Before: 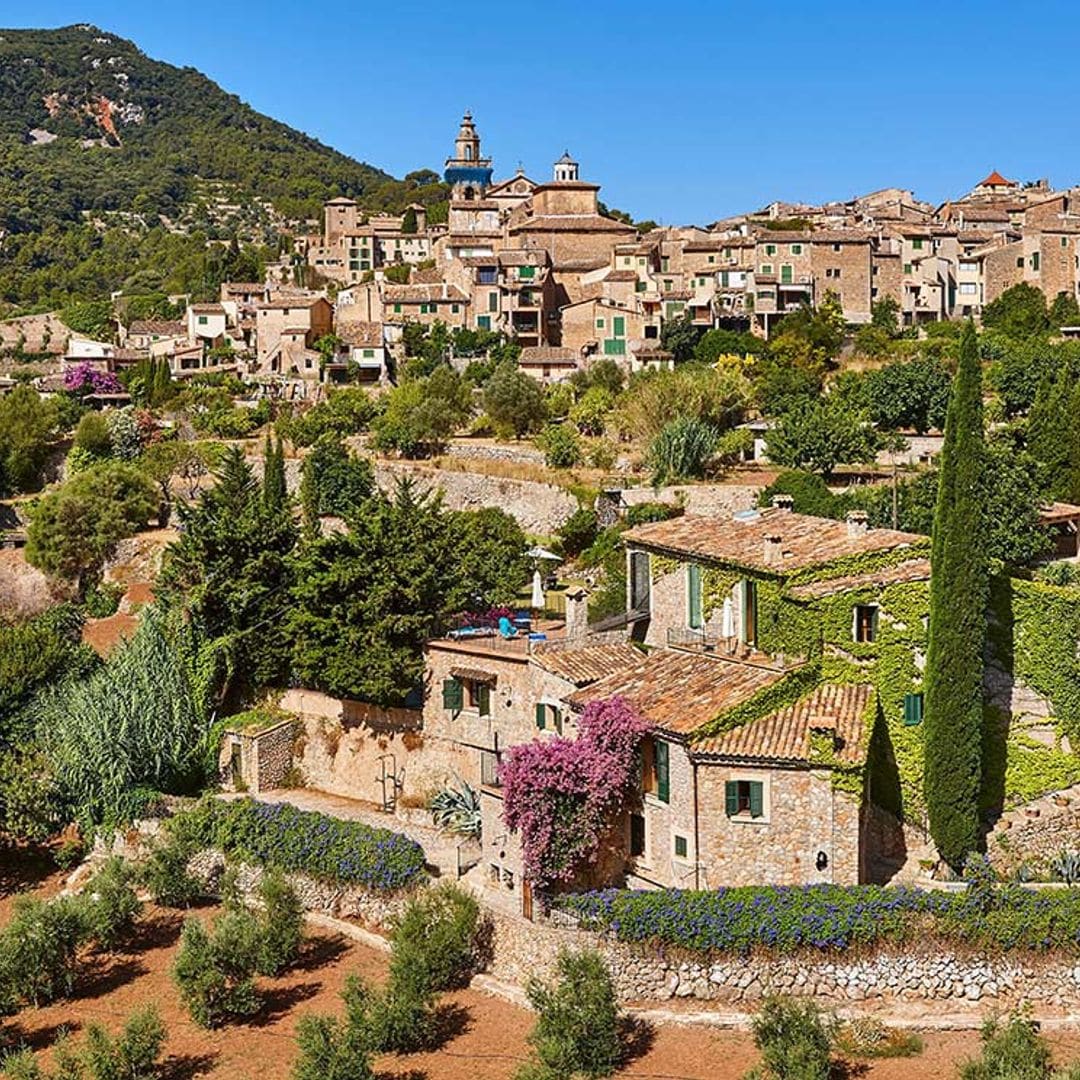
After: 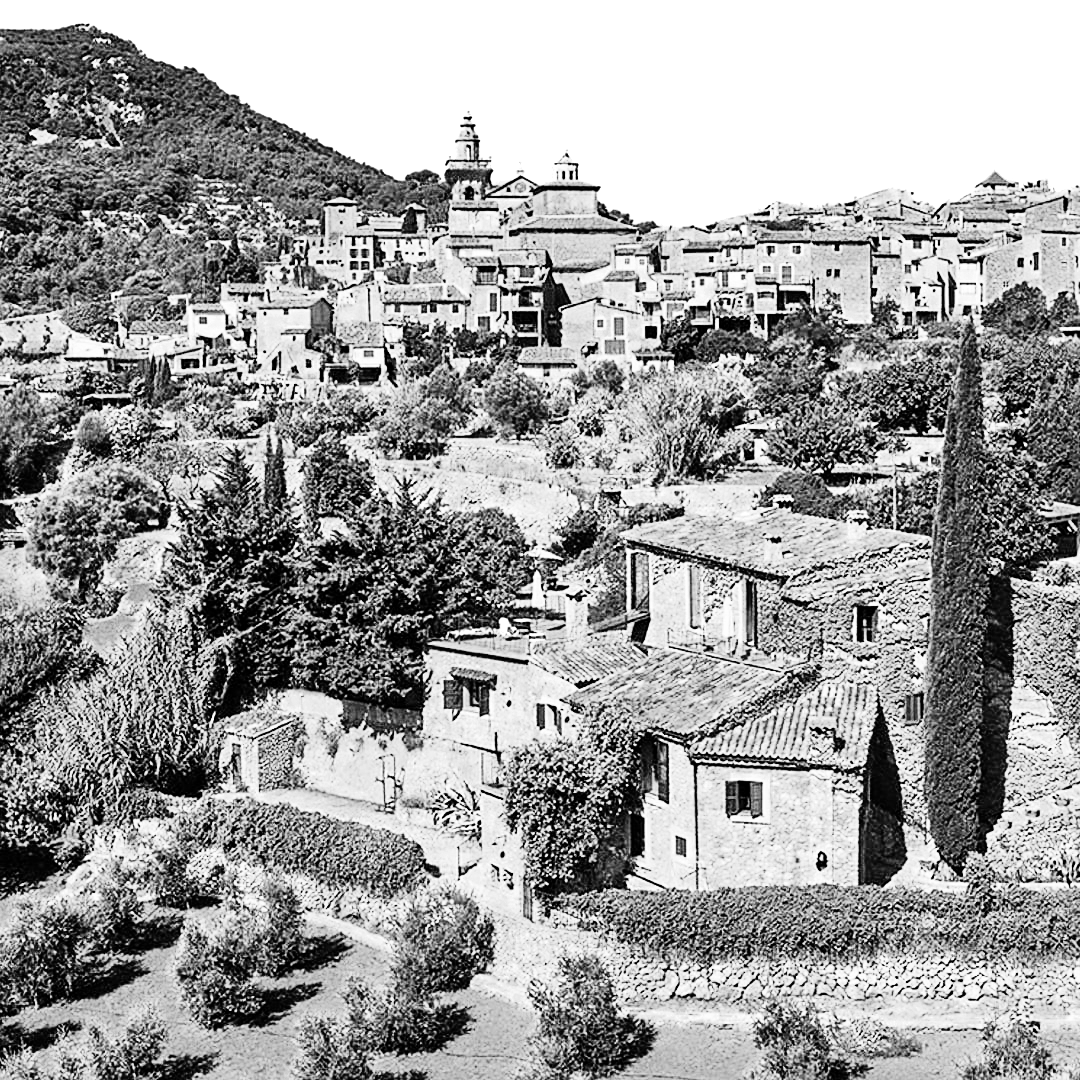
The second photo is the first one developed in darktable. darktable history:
contrast equalizer: octaves 7, y [[0.6 ×6], [0.55 ×6], [0 ×6], [0 ×6], [0 ×6]], mix 0.15
denoise (profiled): strength 1.2, preserve shadows 0, a [-1, 0, 0], y [[0.5 ×7] ×4, [0 ×7], [0.5 ×7]], compensate highlight preservation false
monochrome: on, module defaults
rgb curve: curves: ch0 [(0, 0) (0.21, 0.15) (0.24, 0.21) (0.5, 0.75) (0.75, 0.96) (0.89, 0.99) (1, 1)]; ch1 [(0, 0.02) (0.21, 0.13) (0.25, 0.2) (0.5, 0.67) (0.75, 0.9) (0.89, 0.97) (1, 1)]; ch2 [(0, 0.02) (0.21, 0.13) (0.25, 0.2) (0.5, 0.67) (0.75, 0.9) (0.89, 0.97) (1, 1)], compensate middle gray true
sharpen: amount 0.2
color balance rgb: shadows lift › chroma 1%, shadows lift › hue 113°, highlights gain › chroma 0.2%, highlights gain › hue 333°, perceptual saturation grading › global saturation 20%, perceptual saturation grading › highlights -50%, perceptual saturation grading › shadows 25%, contrast -10%
color zones: curves: ch0 [(0, 0.5) (0.125, 0.4) (0.25, 0.5) (0.375, 0.4) (0.5, 0.4) (0.625, 0.6) (0.75, 0.6) (0.875, 0.5)]; ch1 [(0, 0.35) (0.125, 0.45) (0.25, 0.35) (0.375, 0.35) (0.5, 0.35) (0.625, 0.35) (0.75, 0.45) (0.875, 0.35)]; ch2 [(0, 0.6) (0.125, 0.5) (0.25, 0.5) (0.375, 0.6) (0.5, 0.6) (0.625, 0.5) (0.75, 0.5) (0.875, 0.5)]
